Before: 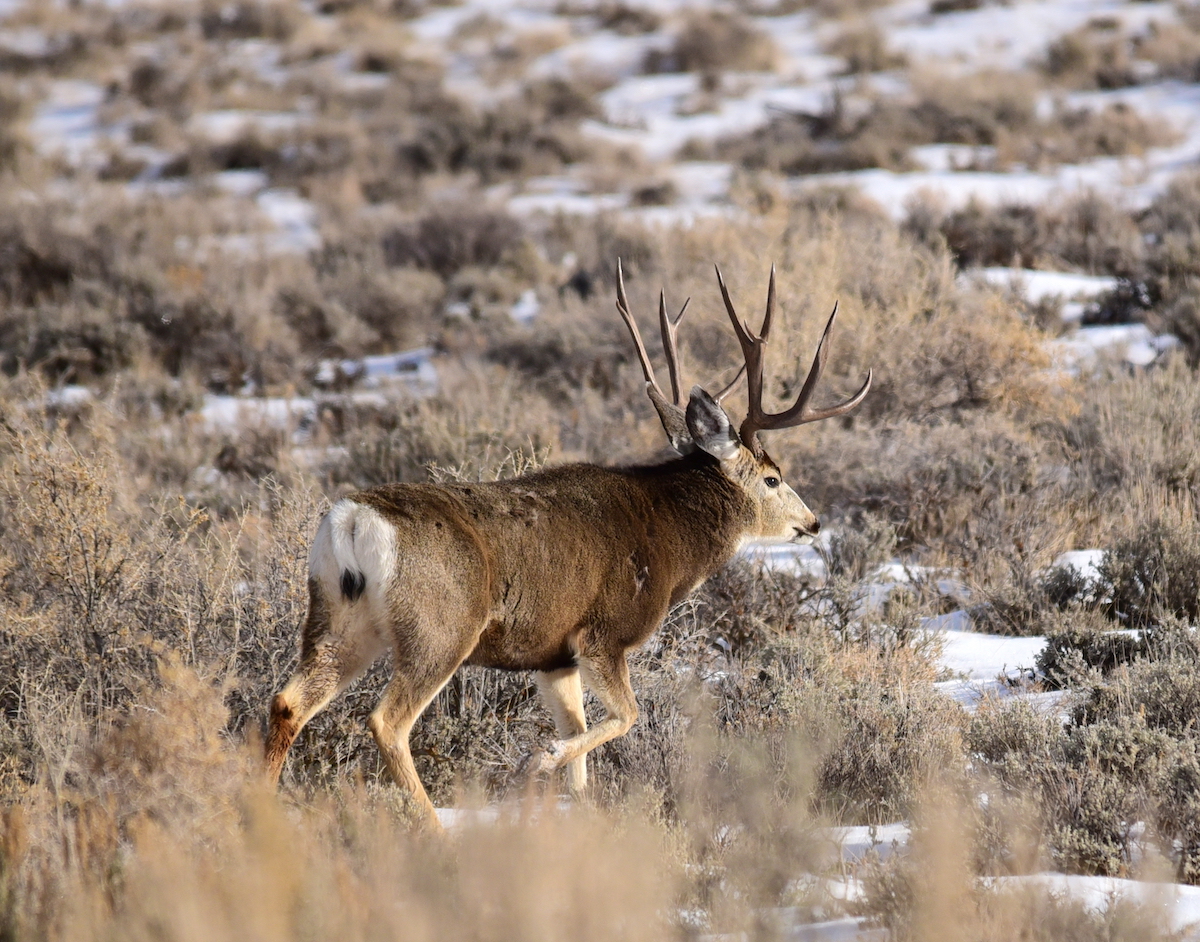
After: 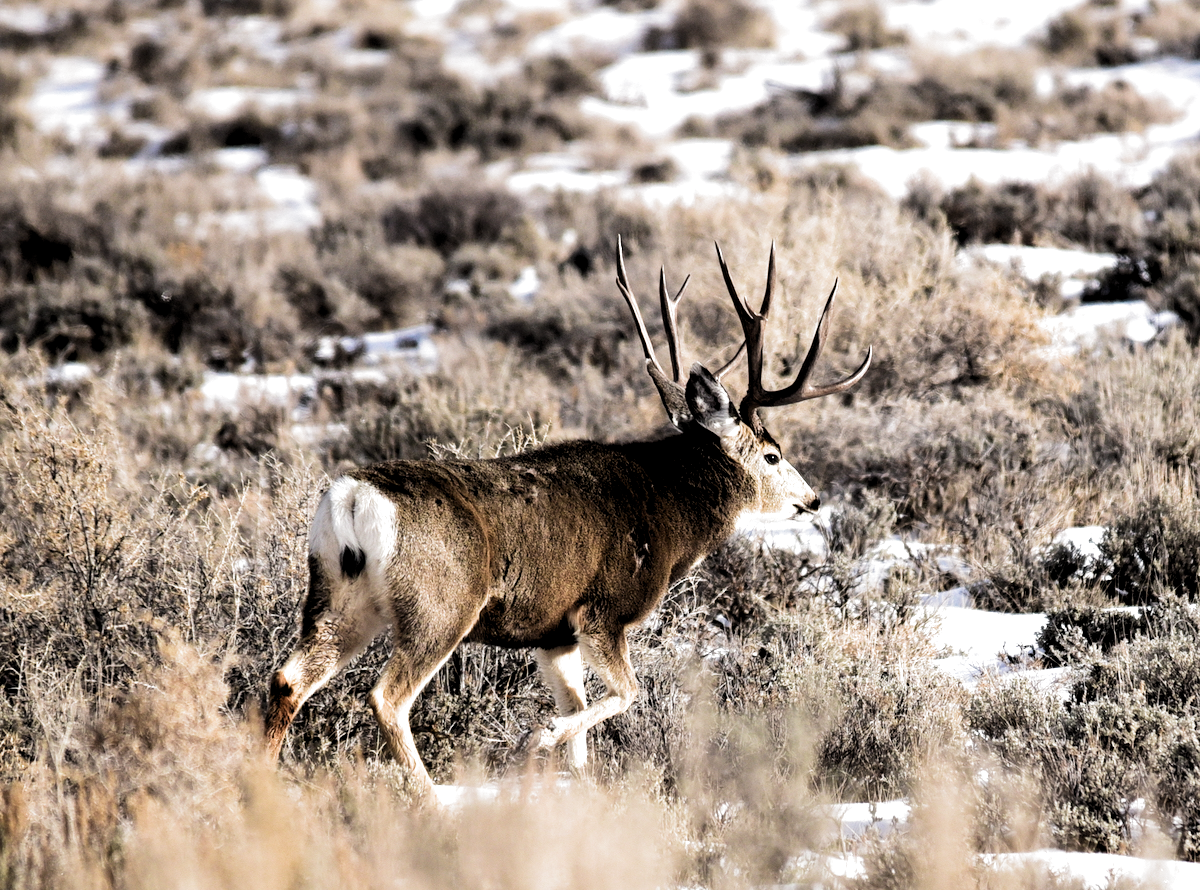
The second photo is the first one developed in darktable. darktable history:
crop and rotate: top 2.479%, bottom 3.018%
filmic rgb: black relative exposure -8.2 EV, white relative exposure 2.2 EV, threshold 3 EV, hardness 7.11, latitude 75%, contrast 1.325, highlights saturation mix -2%, shadows ↔ highlights balance 30%, preserve chrominance RGB euclidean norm, color science v5 (2021), contrast in shadows safe, contrast in highlights safe, enable highlight reconstruction true
tone equalizer: -8 EV -0.417 EV, -7 EV -0.389 EV, -6 EV -0.333 EV, -5 EV -0.222 EV, -3 EV 0.222 EV, -2 EV 0.333 EV, -1 EV 0.389 EV, +0 EV 0.417 EV, edges refinement/feathering 500, mask exposure compensation -1.57 EV, preserve details no
levels: levels [0.031, 0.5, 0.969]
